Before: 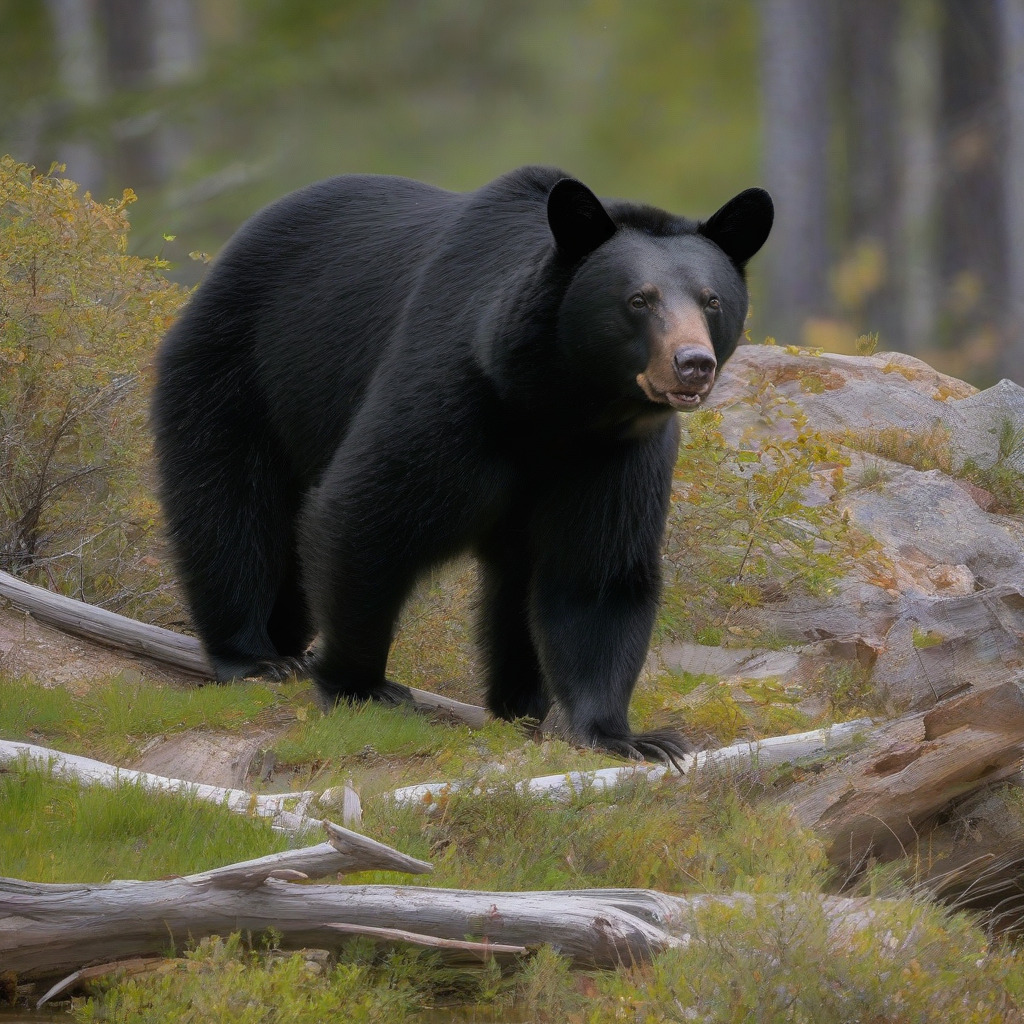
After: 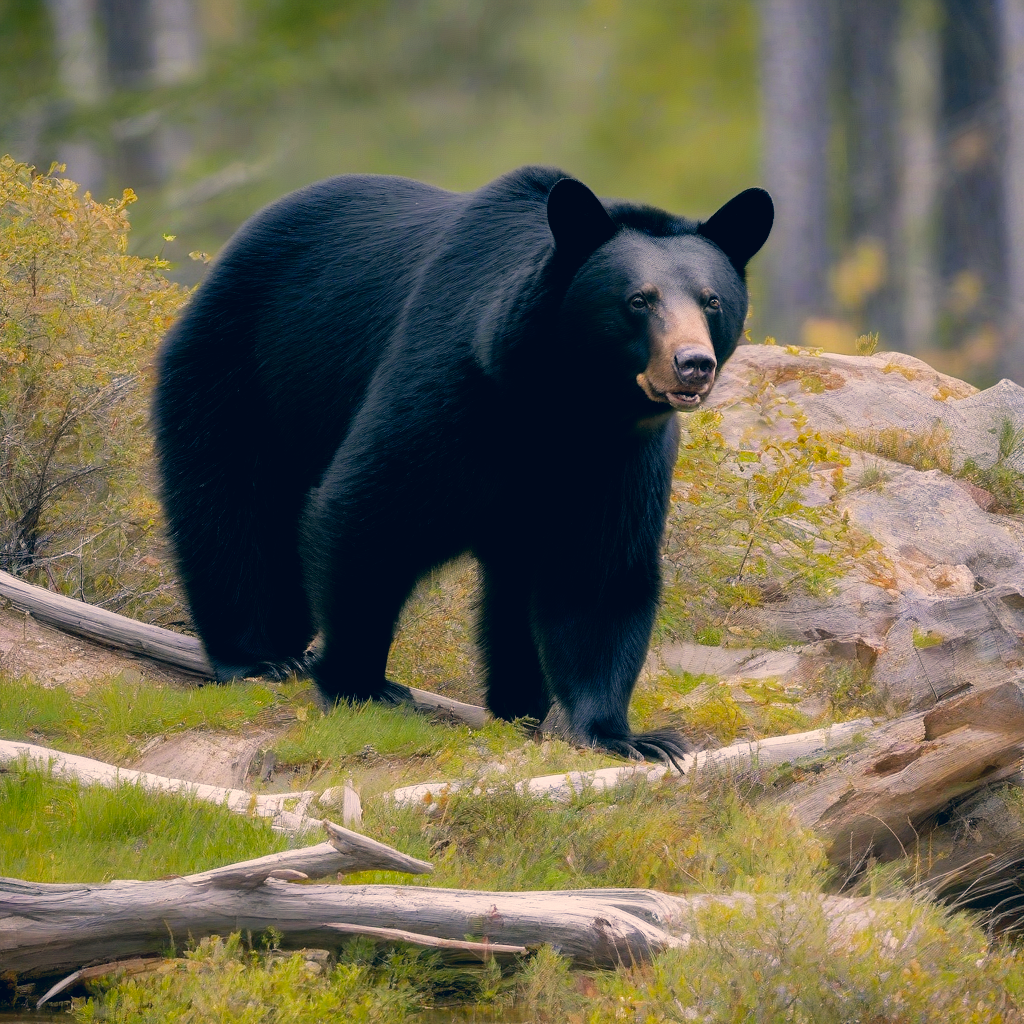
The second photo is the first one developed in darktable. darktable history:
filmic rgb: middle gray luminance 12.74%, black relative exposure -10.13 EV, white relative exposure 3.47 EV, threshold 6 EV, target black luminance 0%, hardness 5.74, latitude 44.69%, contrast 1.221, highlights saturation mix 5%, shadows ↔ highlights balance 26.78%, add noise in highlights 0, preserve chrominance no, color science v3 (2019), use custom middle-gray values true, iterations of high-quality reconstruction 0, contrast in highlights soft, enable highlight reconstruction true
color correction: highlights a* 10.32, highlights b* 14.66, shadows a* -9.59, shadows b* -15.02
